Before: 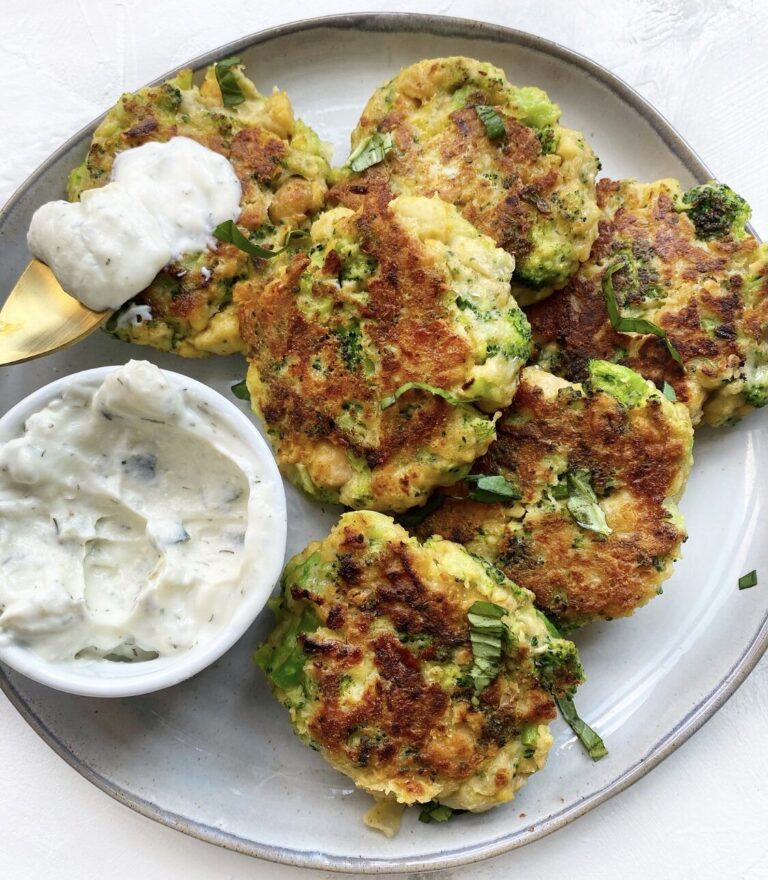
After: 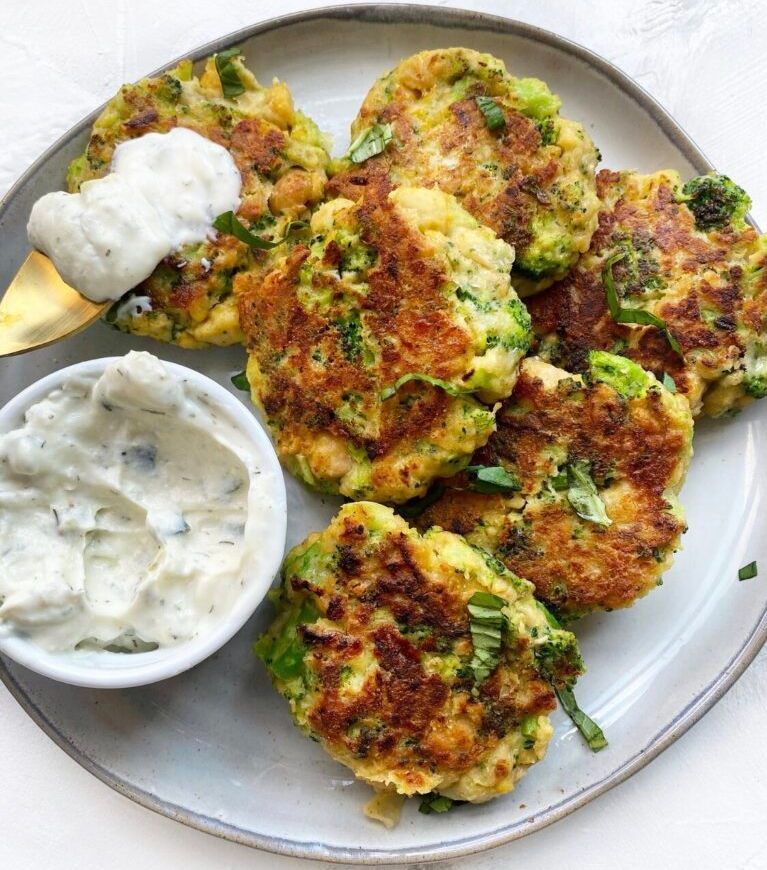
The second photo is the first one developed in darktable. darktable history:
crop: top 1.049%, right 0.001%
rotate and perspective: automatic cropping off
